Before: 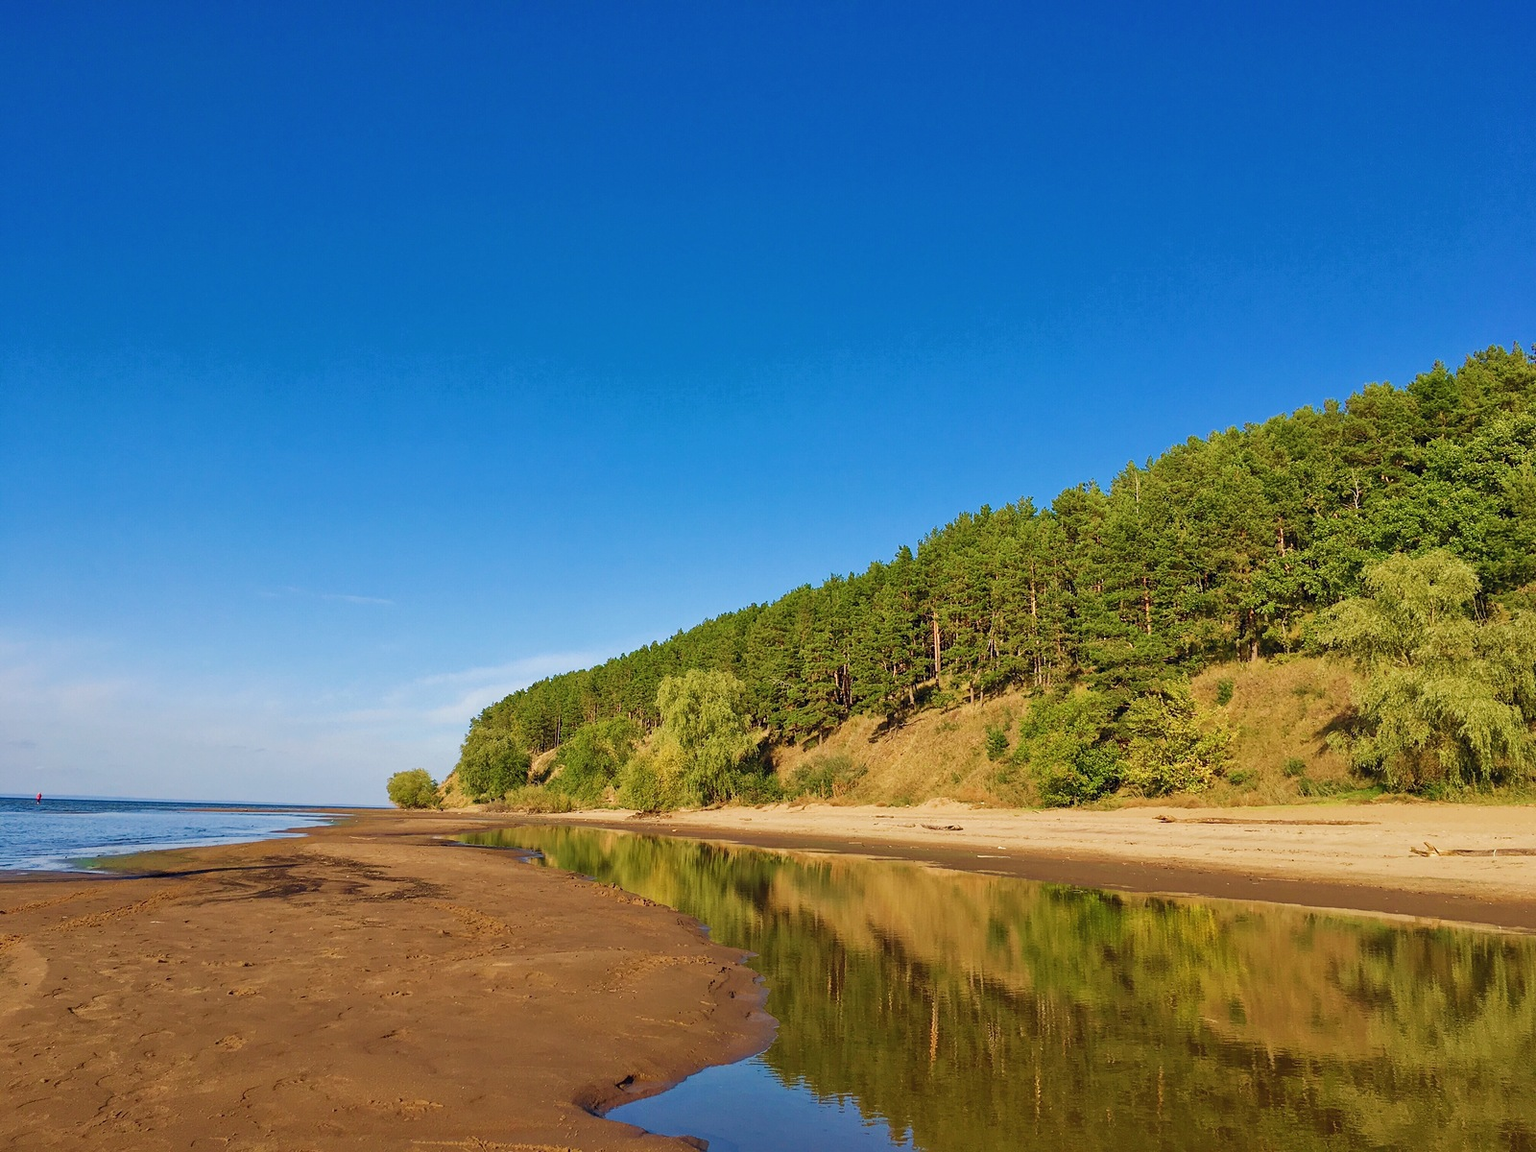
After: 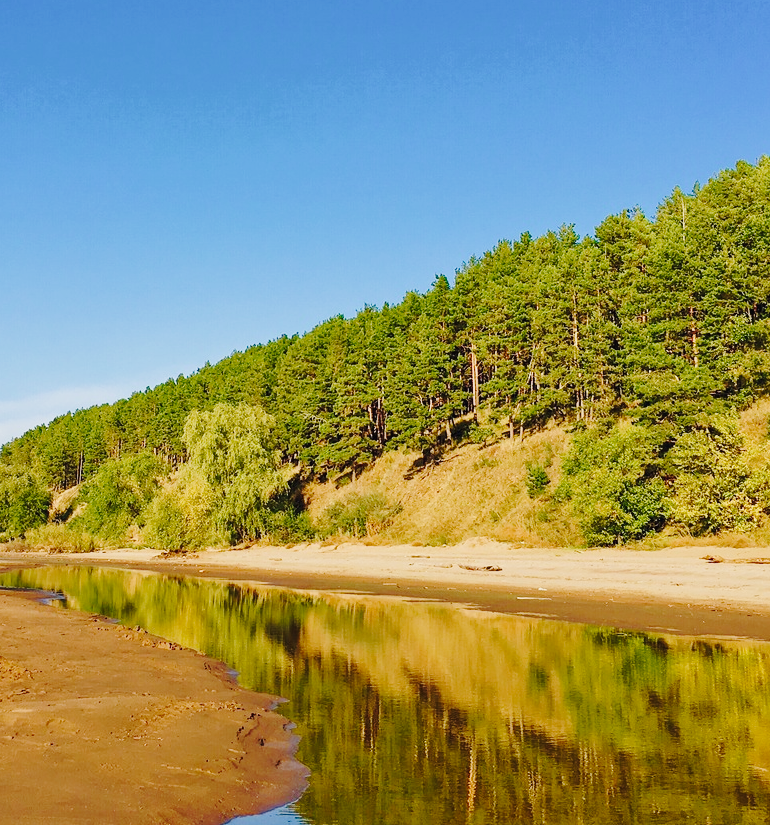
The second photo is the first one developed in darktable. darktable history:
crop: left 31.36%, top 24.544%, right 20.456%, bottom 6.629%
tone curve: curves: ch0 [(0, 0.011) (0.104, 0.085) (0.236, 0.234) (0.398, 0.507) (0.498, 0.621) (0.65, 0.757) (0.835, 0.883) (1, 0.961)]; ch1 [(0, 0) (0.353, 0.344) (0.43, 0.401) (0.479, 0.476) (0.502, 0.502) (0.54, 0.542) (0.602, 0.613) (0.638, 0.668) (0.693, 0.727) (1, 1)]; ch2 [(0, 0) (0.34, 0.314) (0.434, 0.43) (0.5, 0.506) (0.521, 0.54) (0.54, 0.56) (0.595, 0.613) (0.644, 0.729) (1, 1)], preserve colors none
